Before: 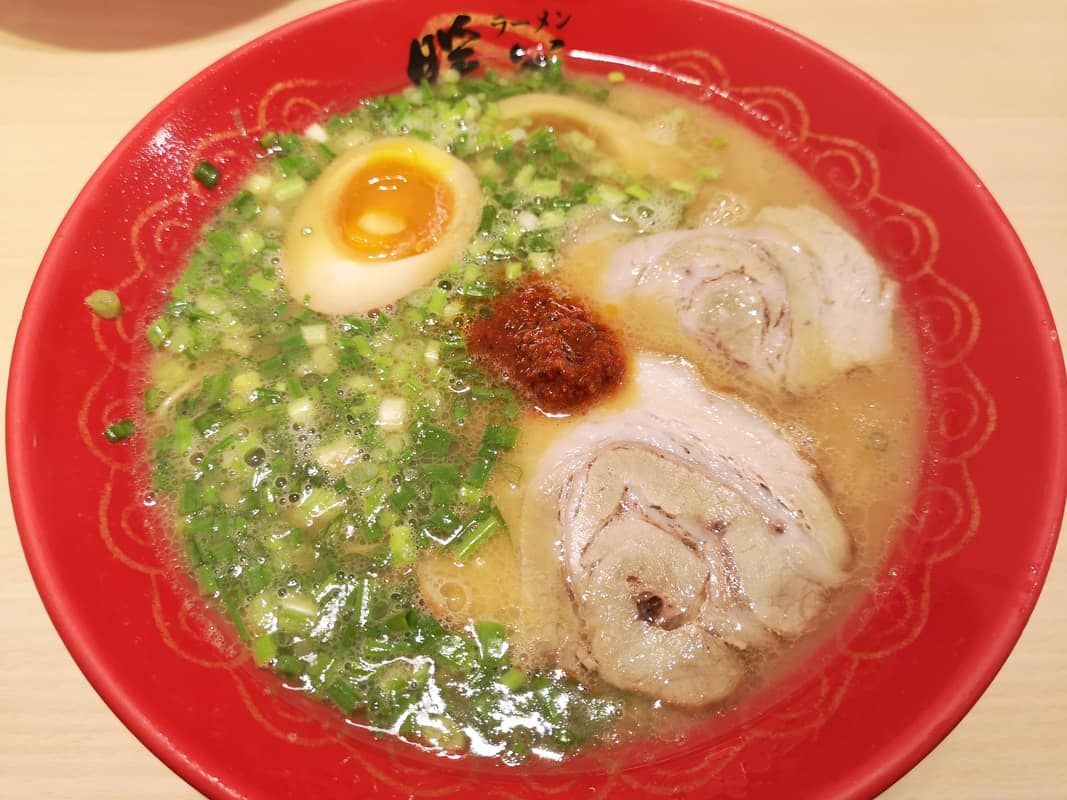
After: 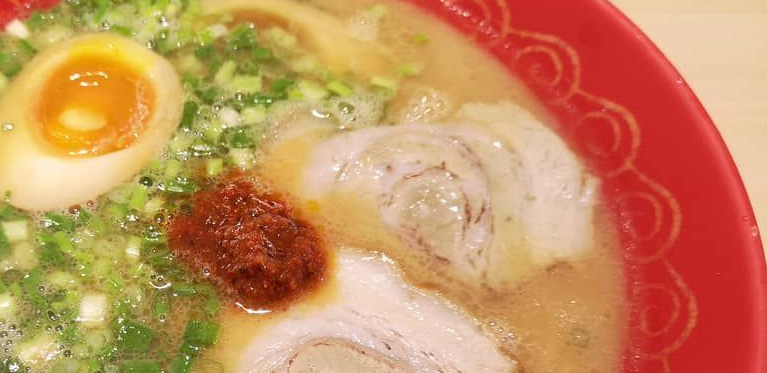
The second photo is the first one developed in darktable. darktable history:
crop and rotate: left 28.09%, top 13.01%, bottom 40.249%
